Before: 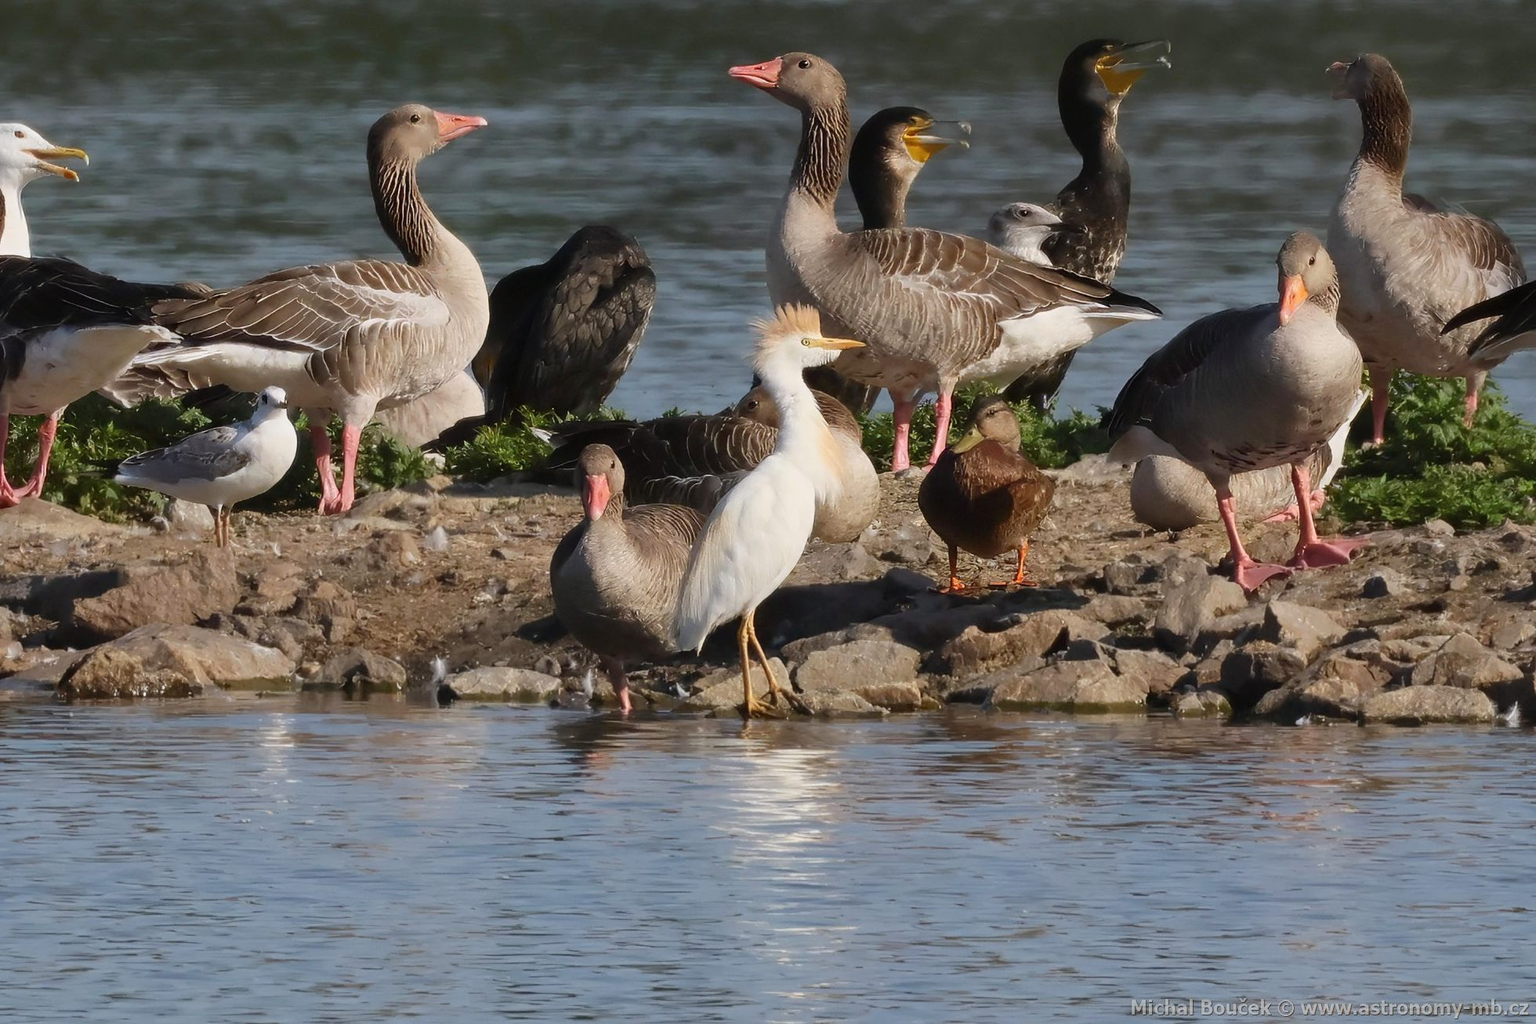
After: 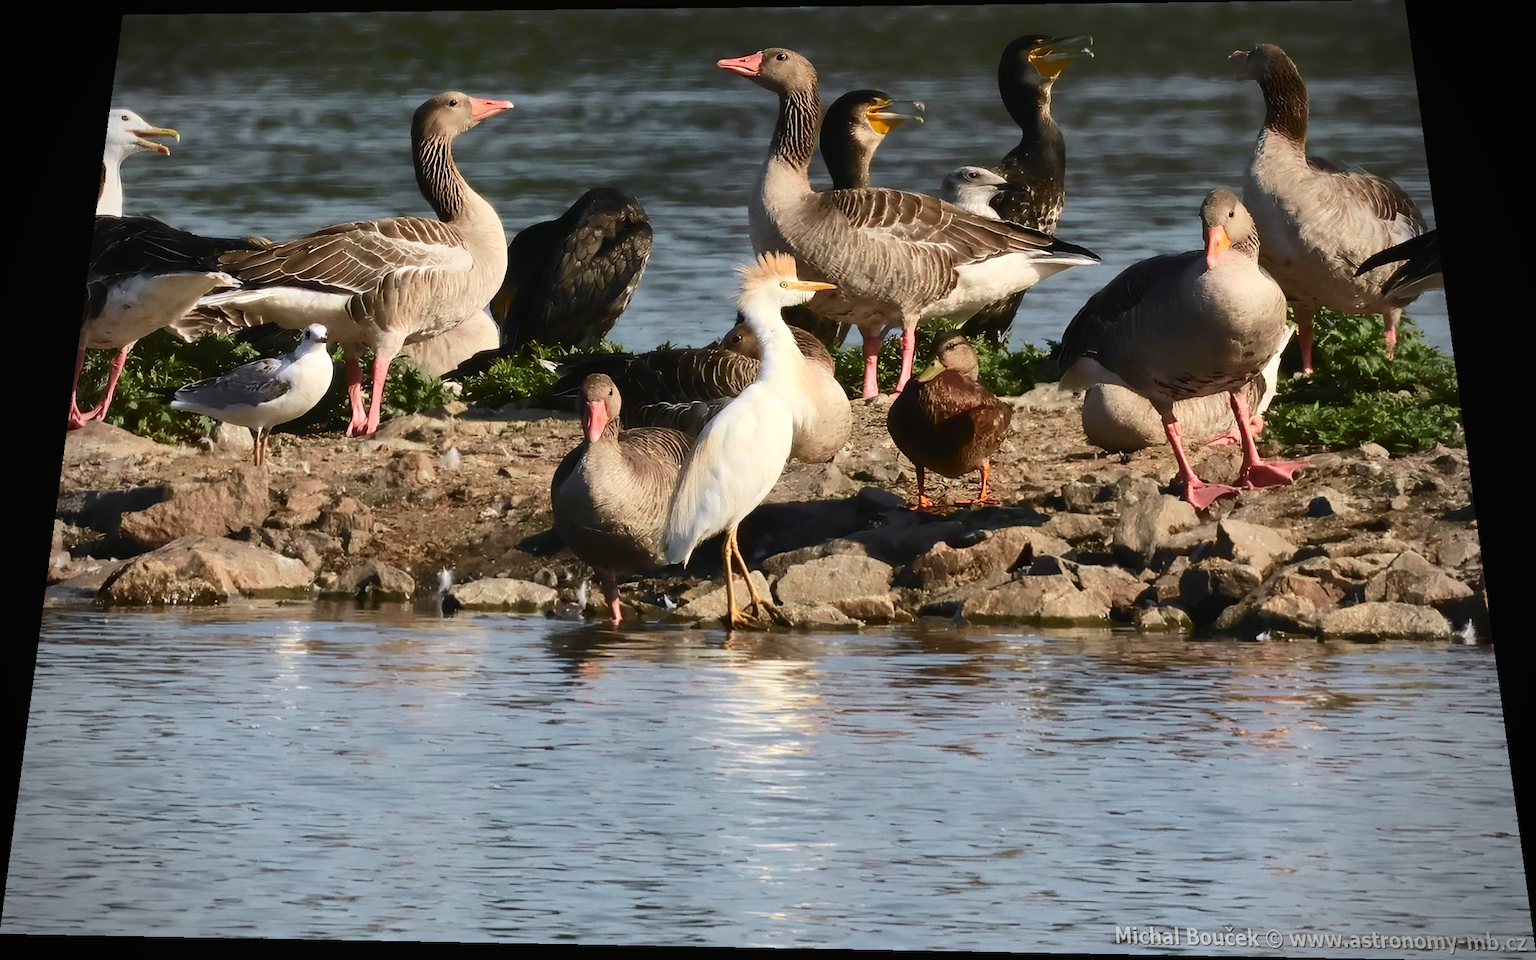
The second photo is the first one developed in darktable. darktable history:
tone curve: curves: ch0 [(0, 0.014) (0.036, 0.047) (0.15, 0.156) (0.27, 0.258) (0.511, 0.506) (0.761, 0.741) (1, 0.919)]; ch1 [(0, 0) (0.179, 0.173) (0.322, 0.32) (0.429, 0.431) (0.502, 0.5) (0.519, 0.522) (0.562, 0.575) (0.631, 0.65) (0.72, 0.692) (1, 1)]; ch2 [(0, 0) (0.29, 0.295) (0.404, 0.436) (0.497, 0.498) (0.533, 0.556) (0.599, 0.607) (0.696, 0.707) (1, 1)], color space Lab, independent channels, preserve colors none
tone equalizer: -8 EV -0.75 EV, -7 EV -0.7 EV, -6 EV -0.6 EV, -5 EV -0.4 EV, -3 EV 0.4 EV, -2 EV 0.6 EV, -1 EV 0.7 EV, +0 EV 0.75 EV, edges refinement/feathering 500, mask exposure compensation -1.57 EV, preserve details no
vignetting: fall-off radius 31.48%, brightness -0.472
rotate and perspective: rotation 0.128°, lens shift (vertical) -0.181, lens shift (horizontal) -0.044, shear 0.001, automatic cropping off
